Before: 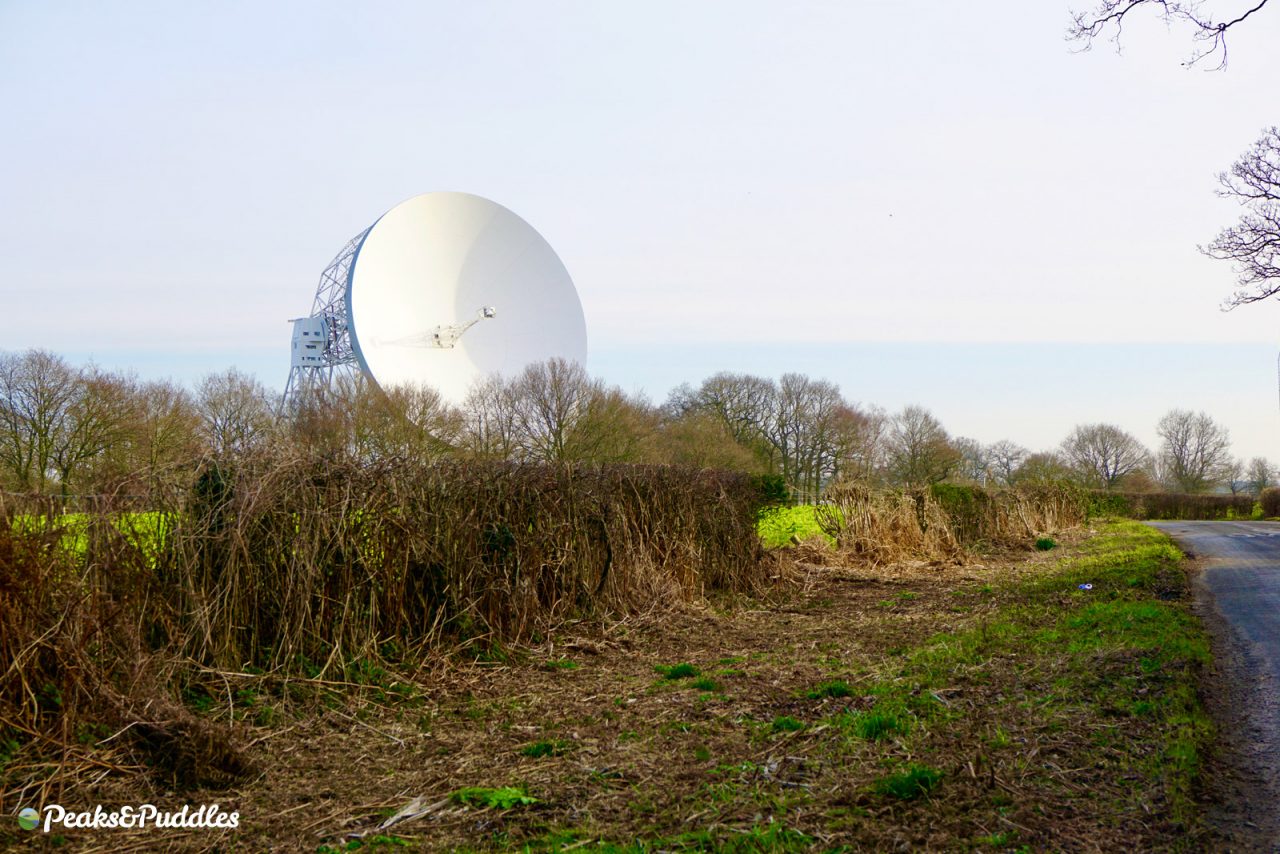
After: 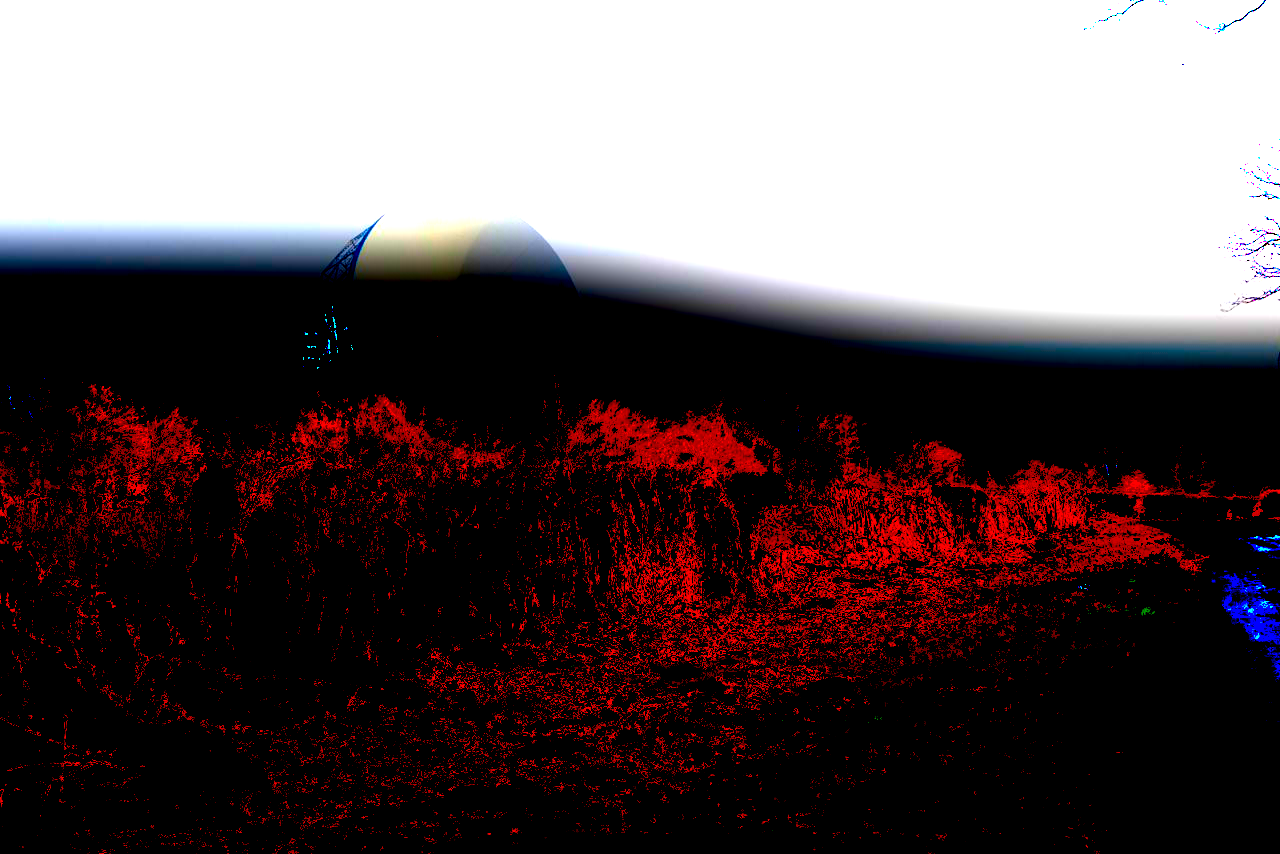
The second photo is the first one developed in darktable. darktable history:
local contrast: highlights 19%, detail 186%
exposure: black level correction 0.1, exposure 3 EV, compensate highlight preservation false
